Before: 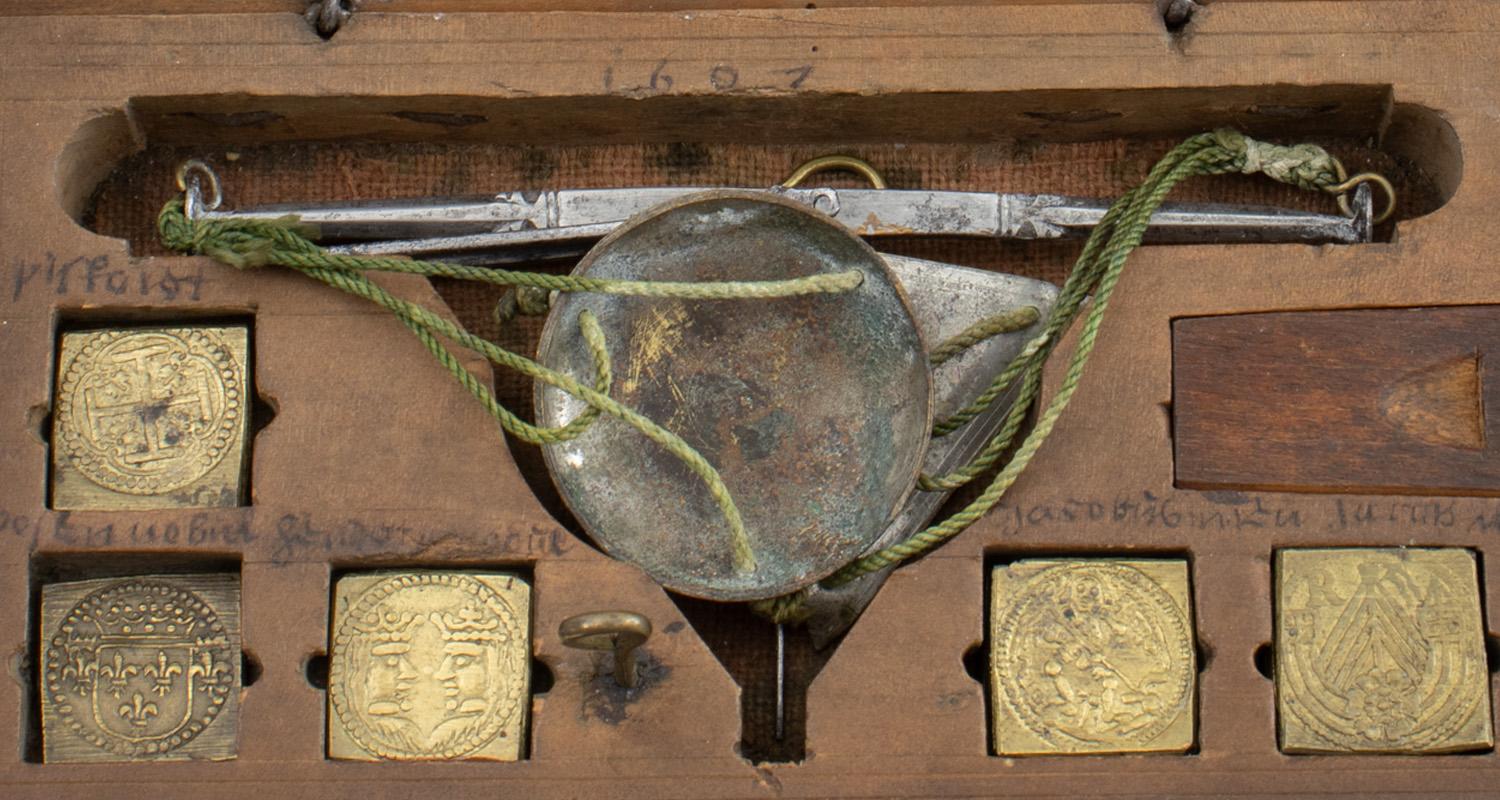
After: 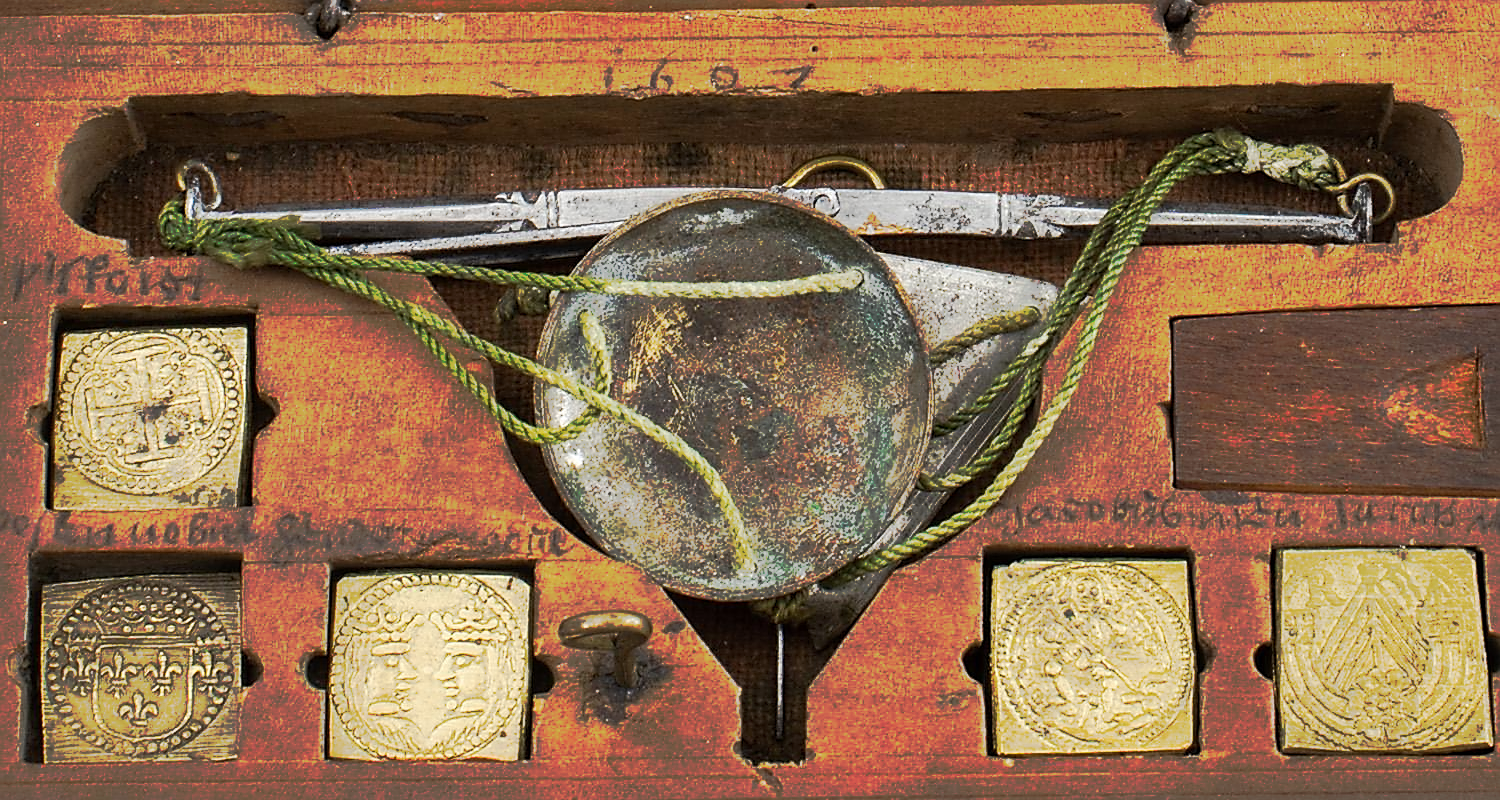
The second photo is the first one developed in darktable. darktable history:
tone curve: curves: ch0 [(0, 0) (0.003, 0.003) (0.011, 0.01) (0.025, 0.023) (0.044, 0.042) (0.069, 0.065) (0.1, 0.094) (0.136, 0.128) (0.177, 0.167) (0.224, 0.211) (0.277, 0.261) (0.335, 0.316) (0.399, 0.376) (0.468, 0.441) (0.543, 0.685) (0.623, 0.741) (0.709, 0.8) (0.801, 0.863) (0.898, 0.929) (1, 1)], preserve colors none
sharpen: radius 1.367, amount 1.245, threshold 0.811
